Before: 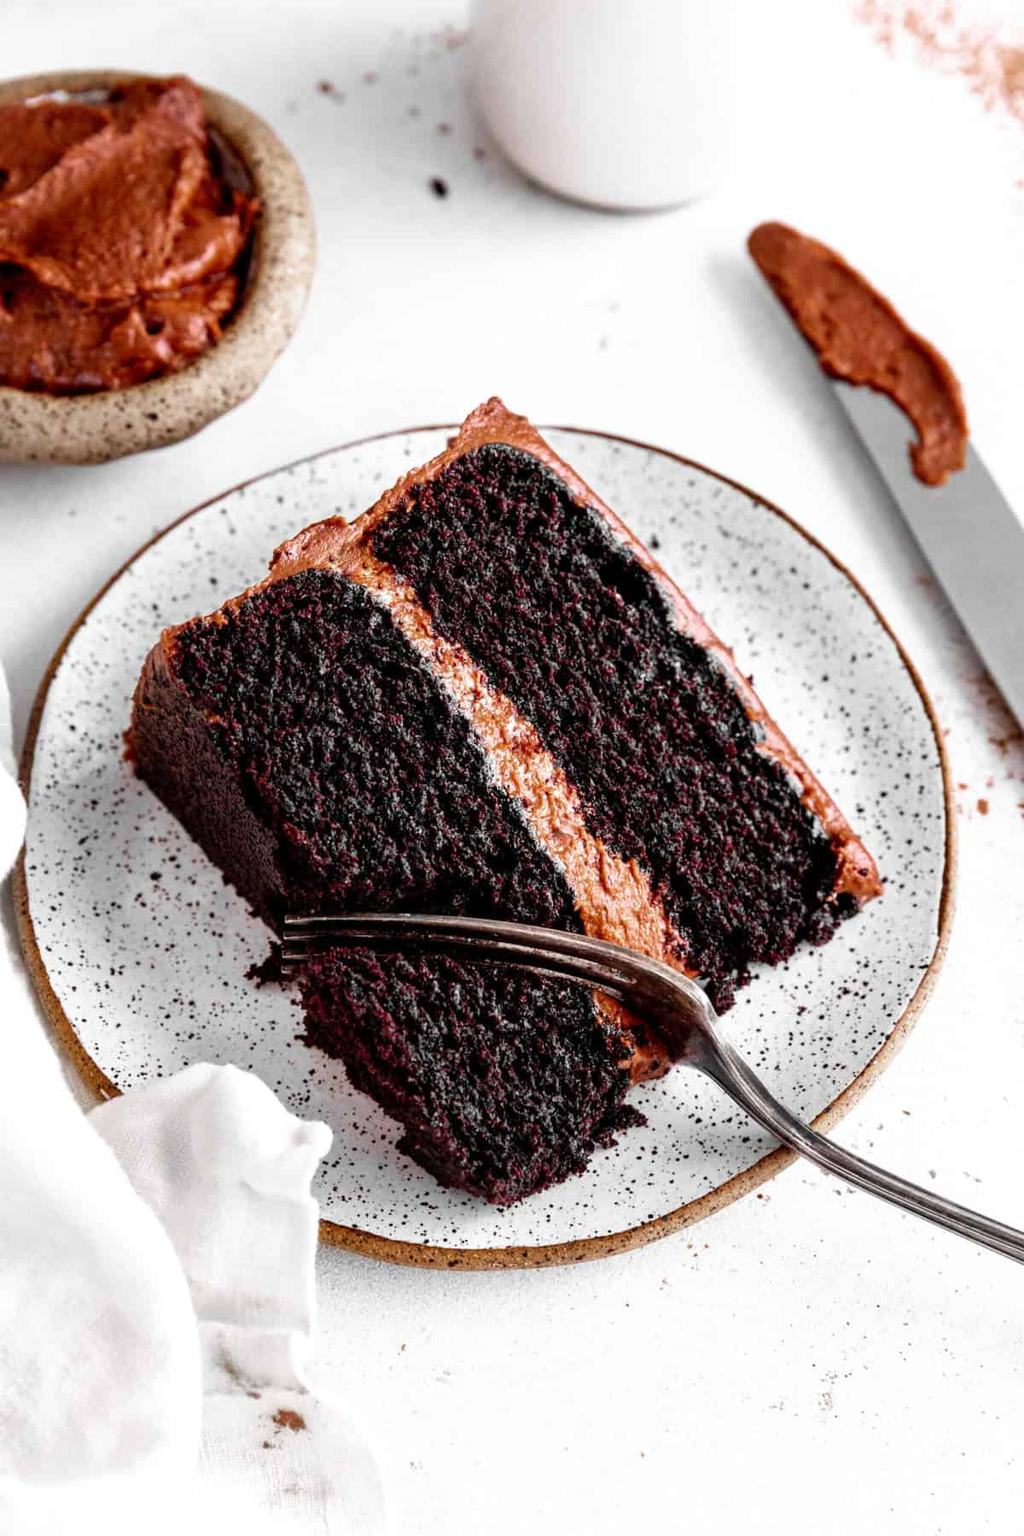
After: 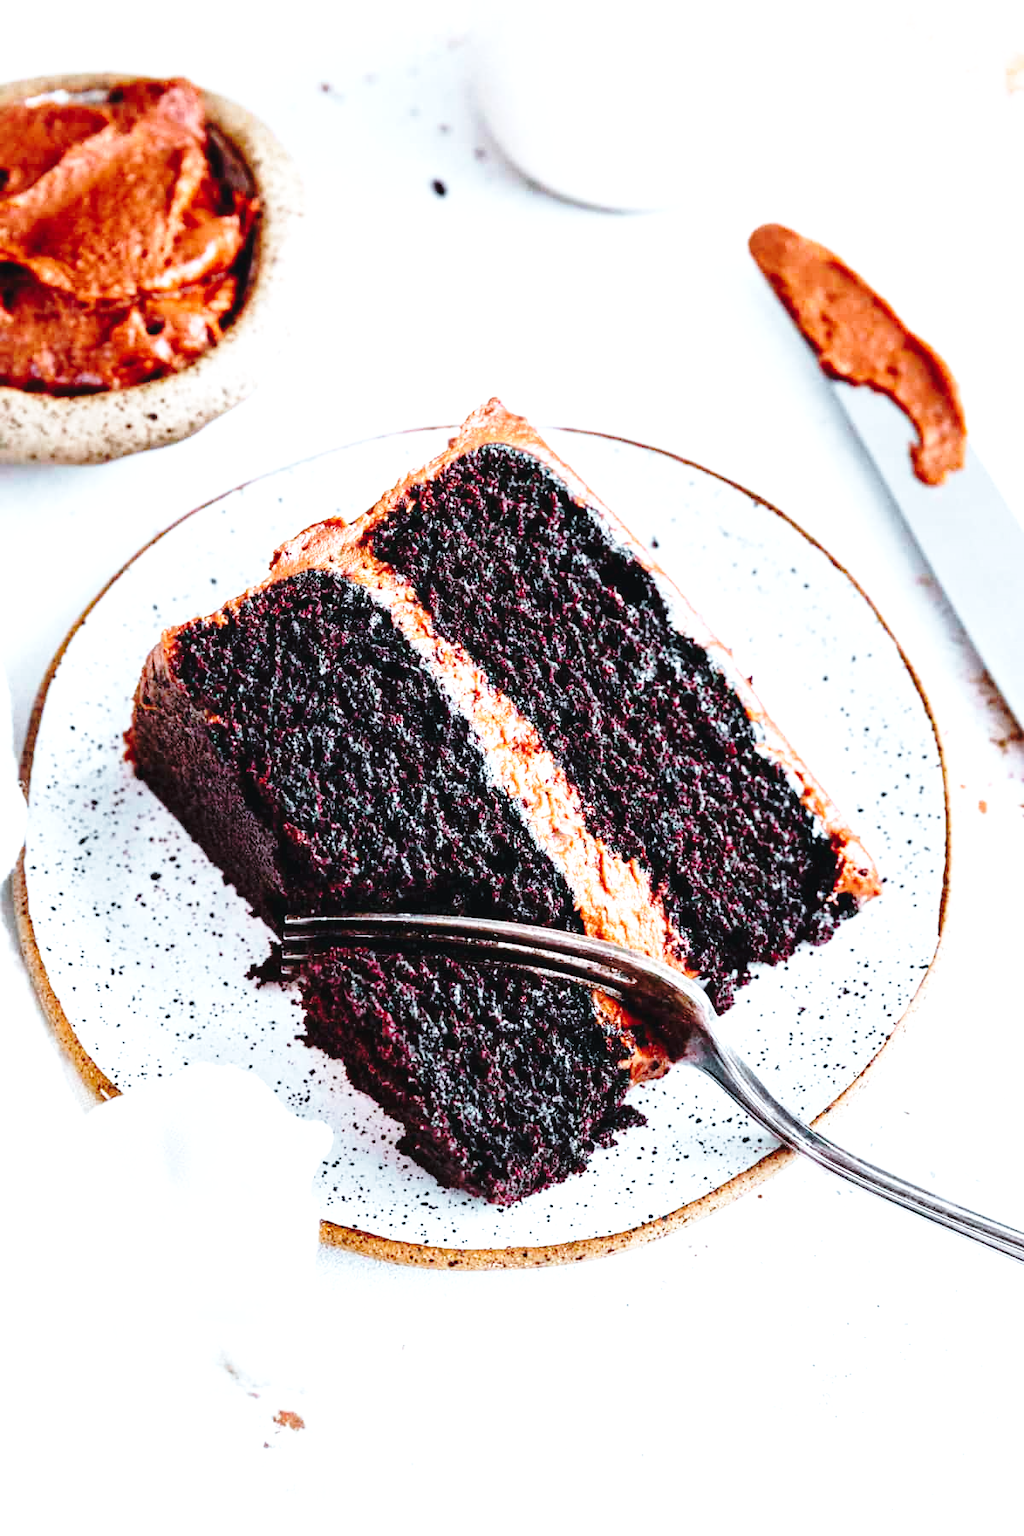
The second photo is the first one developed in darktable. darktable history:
base curve: curves: ch0 [(0, 0) (0.036, 0.037) (0.121, 0.228) (0.46, 0.76) (0.859, 0.983) (1, 1)], preserve colors none
exposure: black level correction -0.002, exposure 0.708 EV, compensate exposure bias true, compensate highlight preservation false
color calibration: illuminant F (fluorescent), F source F9 (Cool White Deluxe 4150 K) – high CRI, x 0.374, y 0.373, temperature 4158.34 K
